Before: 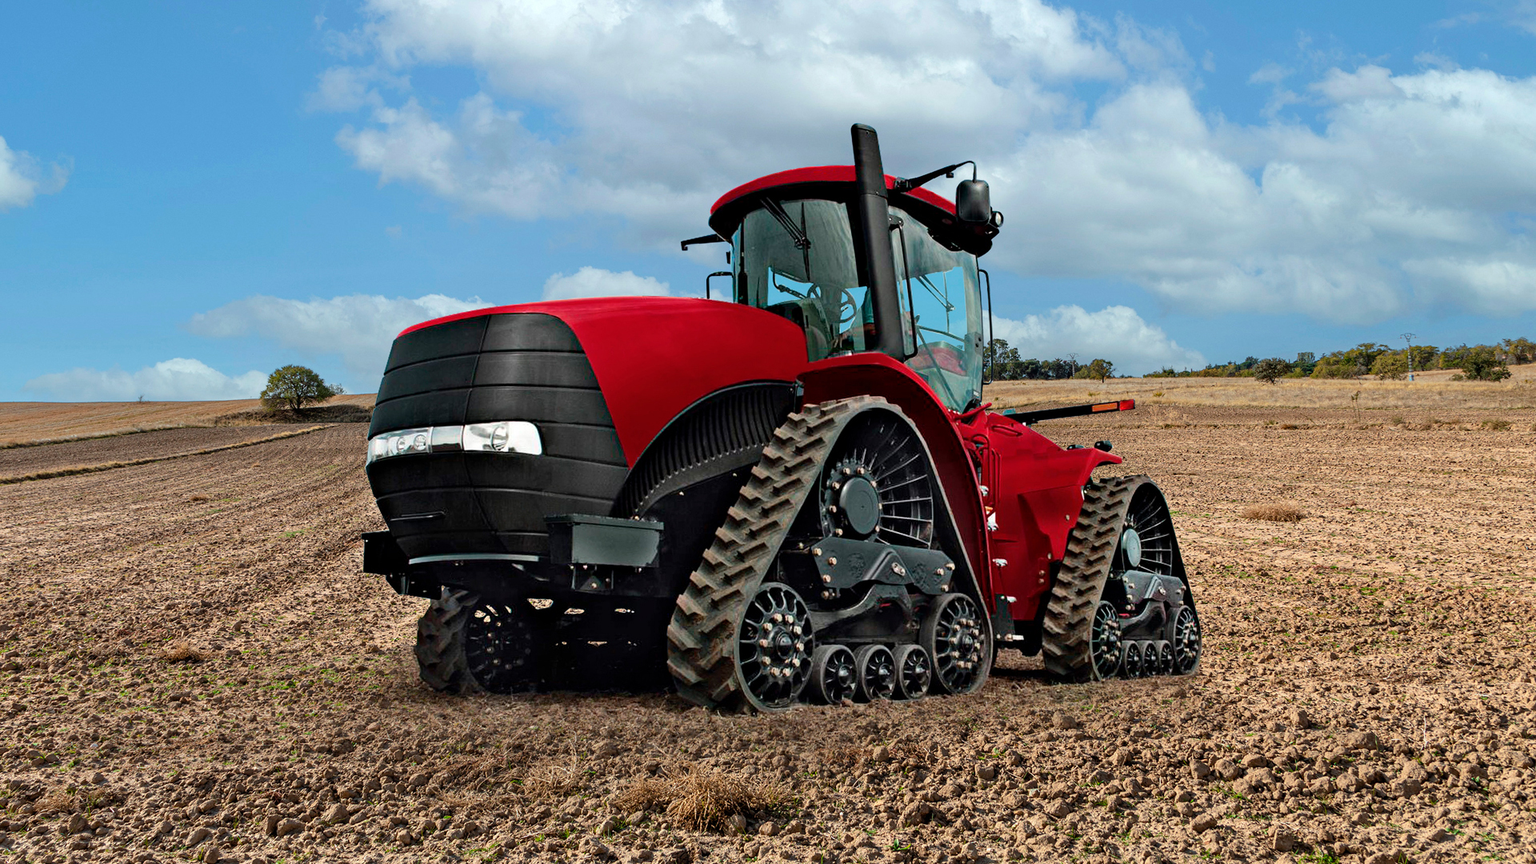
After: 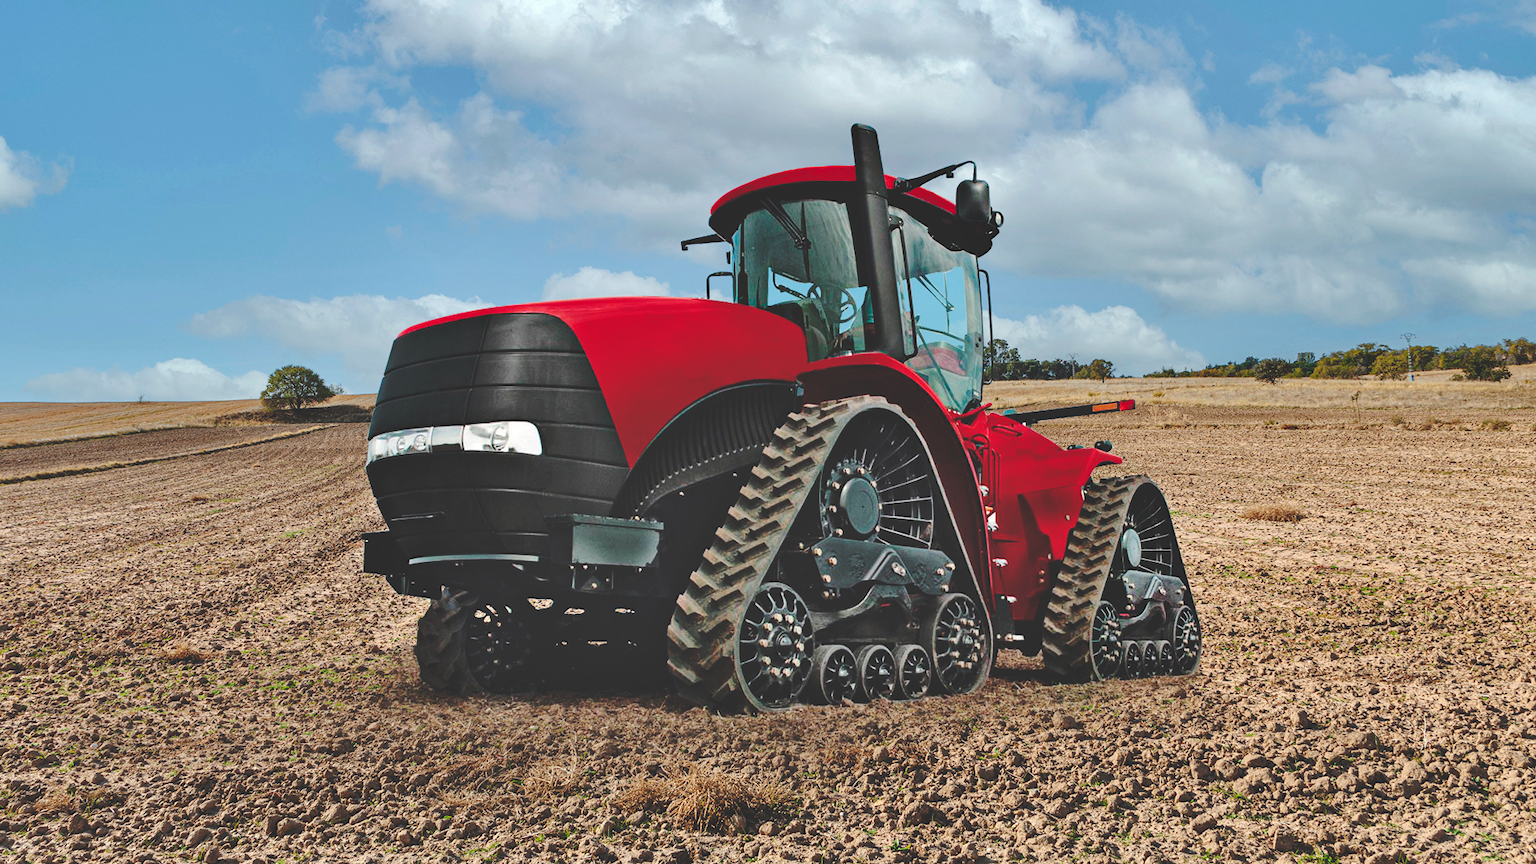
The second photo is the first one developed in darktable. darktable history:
shadows and highlights: low approximation 0.01, soften with gaussian
base curve: curves: ch0 [(0, 0.024) (0.055, 0.065) (0.121, 0.166) (0.236, 0.319) (0.693, 0.726) (1, 1)], preserve colors none
